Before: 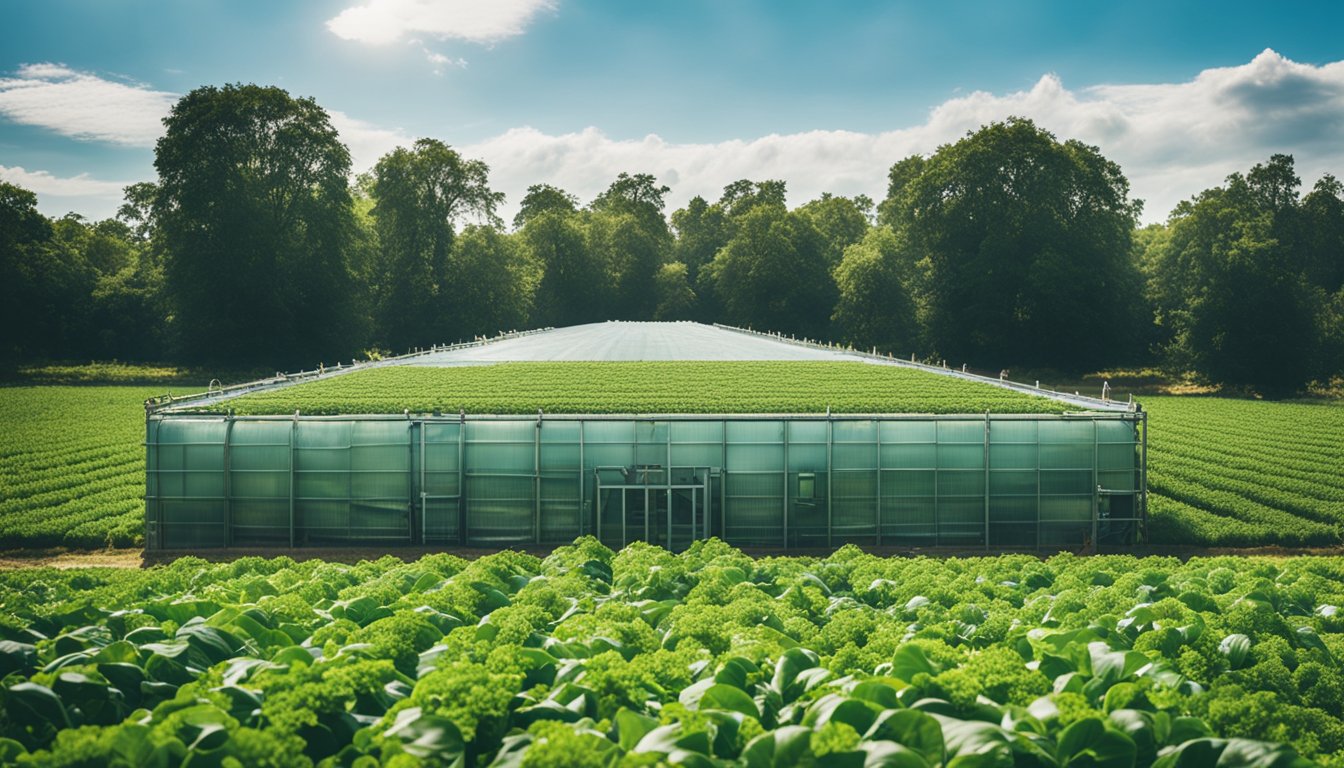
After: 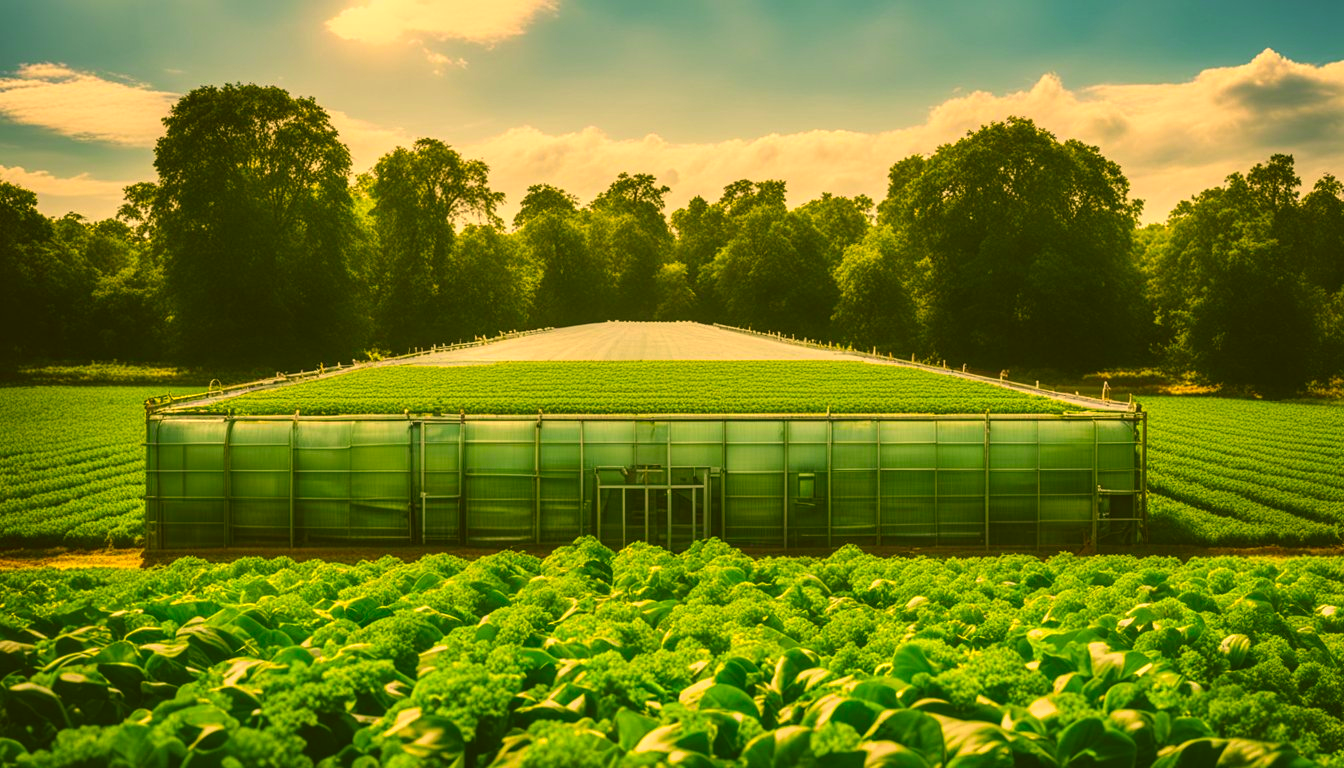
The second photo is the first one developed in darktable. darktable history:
color correction: highlights a* 10.44, highlights b* 30.04, shadows a* 2.73, shadows b* 17.51, saturation 1.72
local contrast: on, module defaults
